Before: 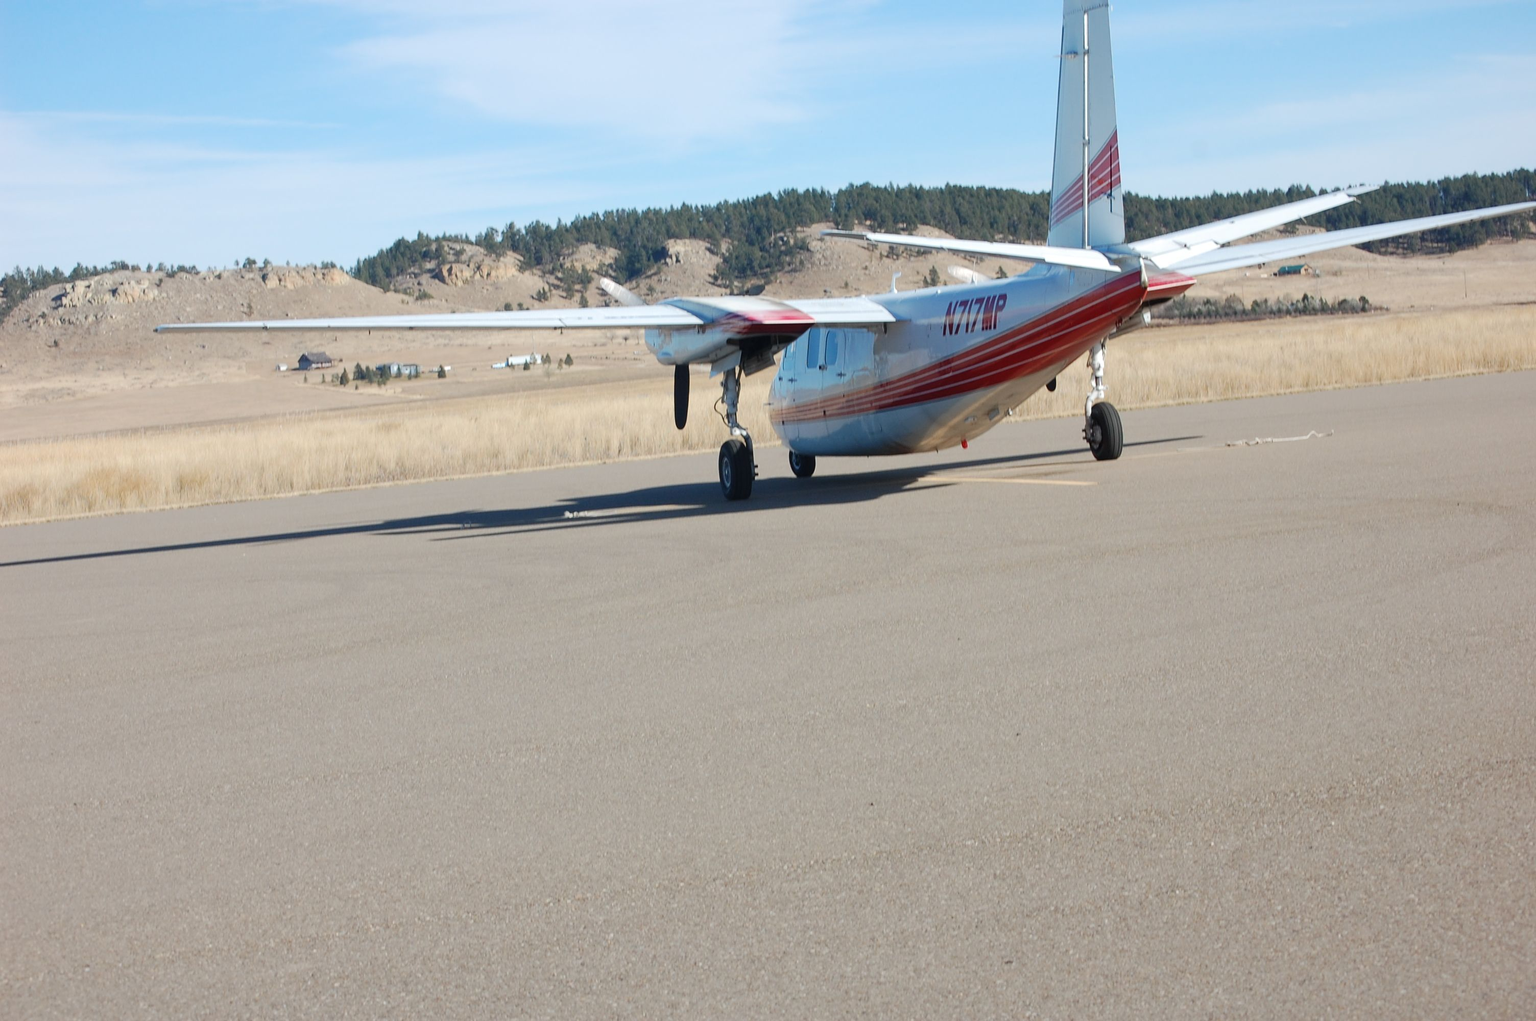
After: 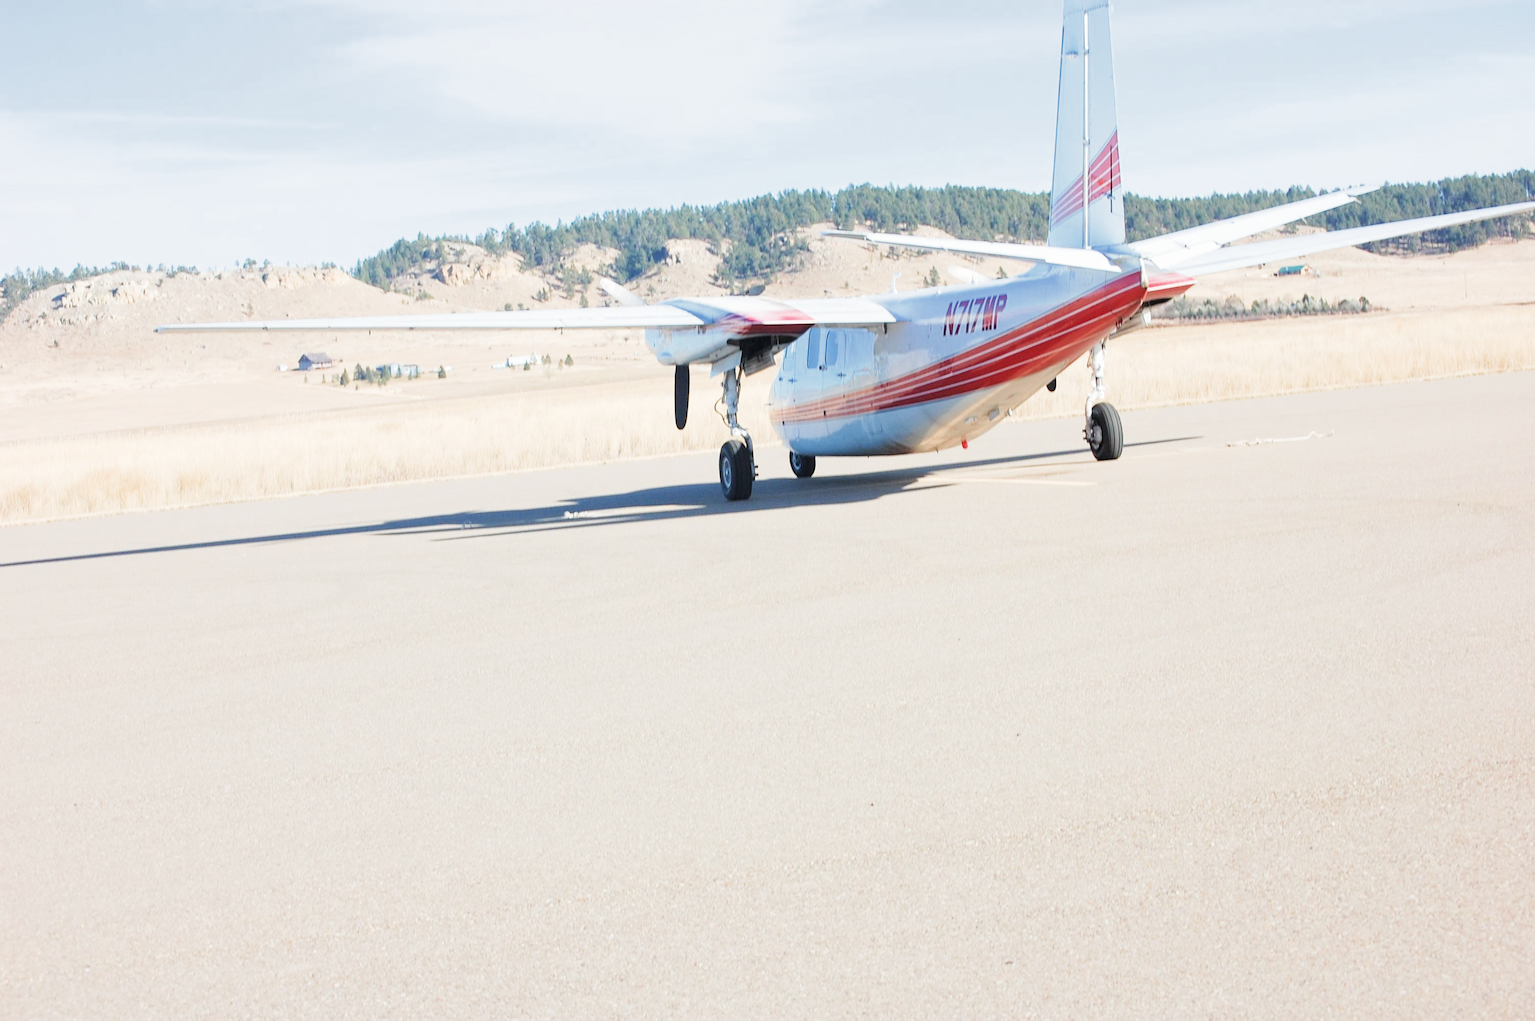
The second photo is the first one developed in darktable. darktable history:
filmic rgb: black relative exposure -7.18 EV, white relative exposure 5.38 EV, hardness 3.02, add noise in highlights 0.001, color science v3 (2019), use custom middle-gray values true, contrast in highlights soft
exposure: exposure 1.999 EV, compensate highlight preservation false
contrast equalizer: octaves 7, y [[0.5, 0.502, 0.506, 0.511, 0.52, 0.537], [0.5 ×6], [0.505, 0.509, 0.518, 0.534, 0.553, 0.561], [0 ×6], [0 ×6]]
